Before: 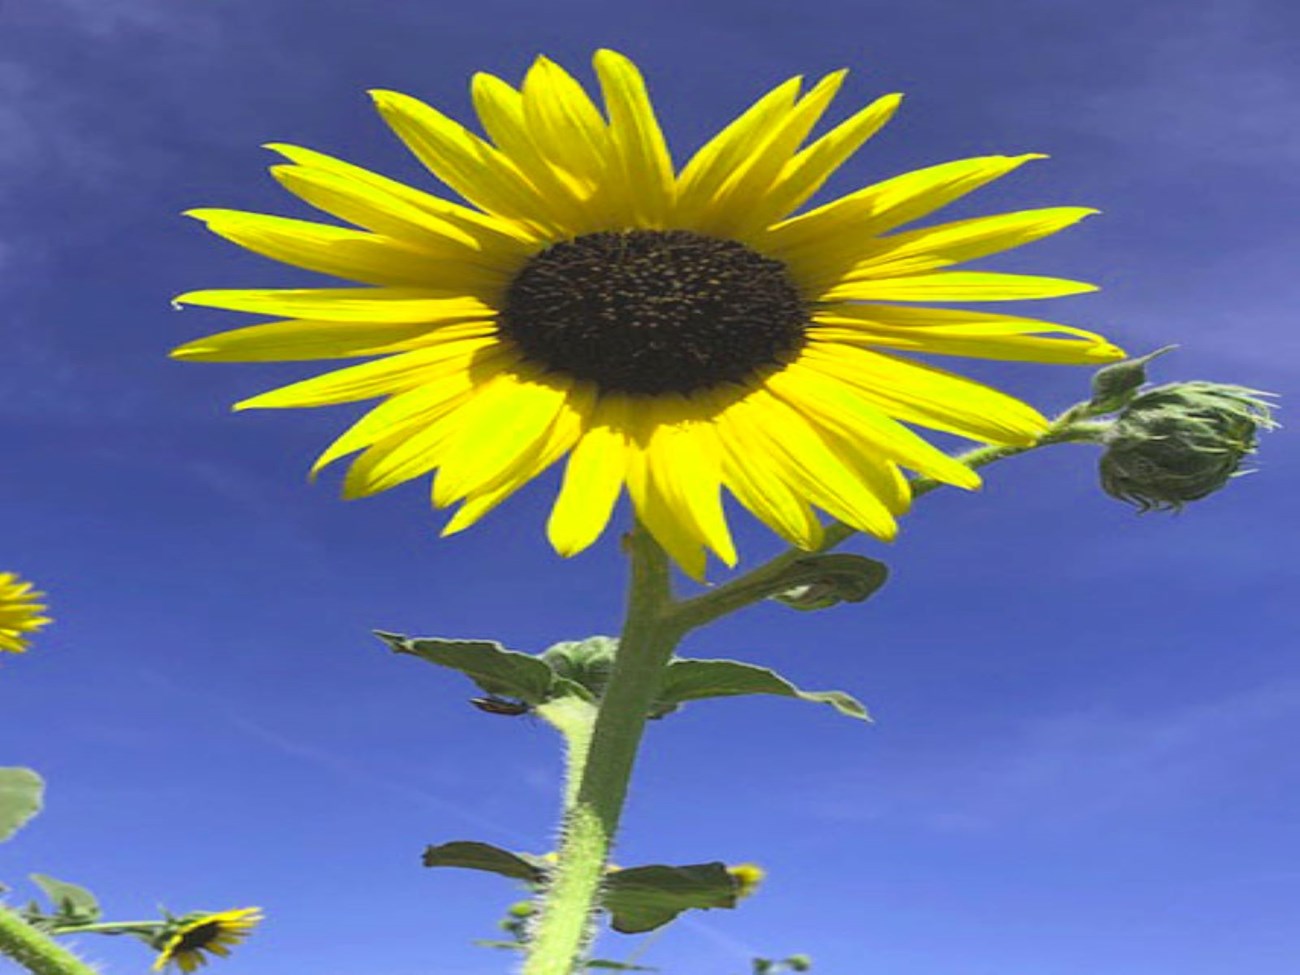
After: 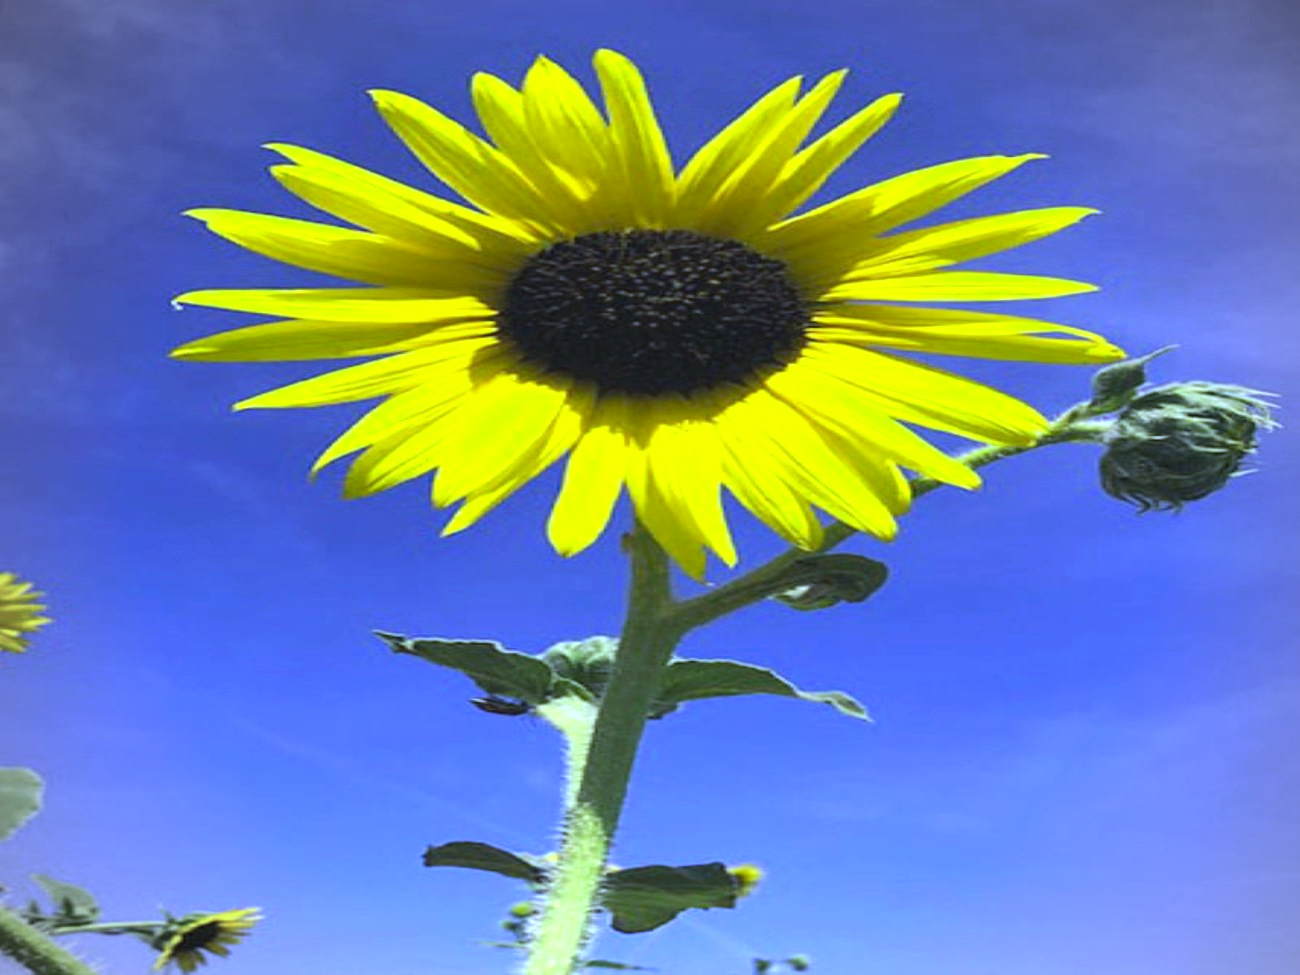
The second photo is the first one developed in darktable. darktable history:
vignetting: width/height ratio 1.094
tone equalizer: -8 EV -0.417 EV, -7 EV -0.389 EV, -6 EV -0.333 EV, -5 EV -0.222 EV, -3 EV 0.222 EV, -2 EV 0.333 EV, -1 EV 0.389 EV, +0 EV 0.417 EV, edges refinement/feathering 500, mask exposure compensation -1.57 EV, preserve details no
white balance: red 0.871, blue 1.249
exposure: black level correction 0.001, compensate highlight preservation false
